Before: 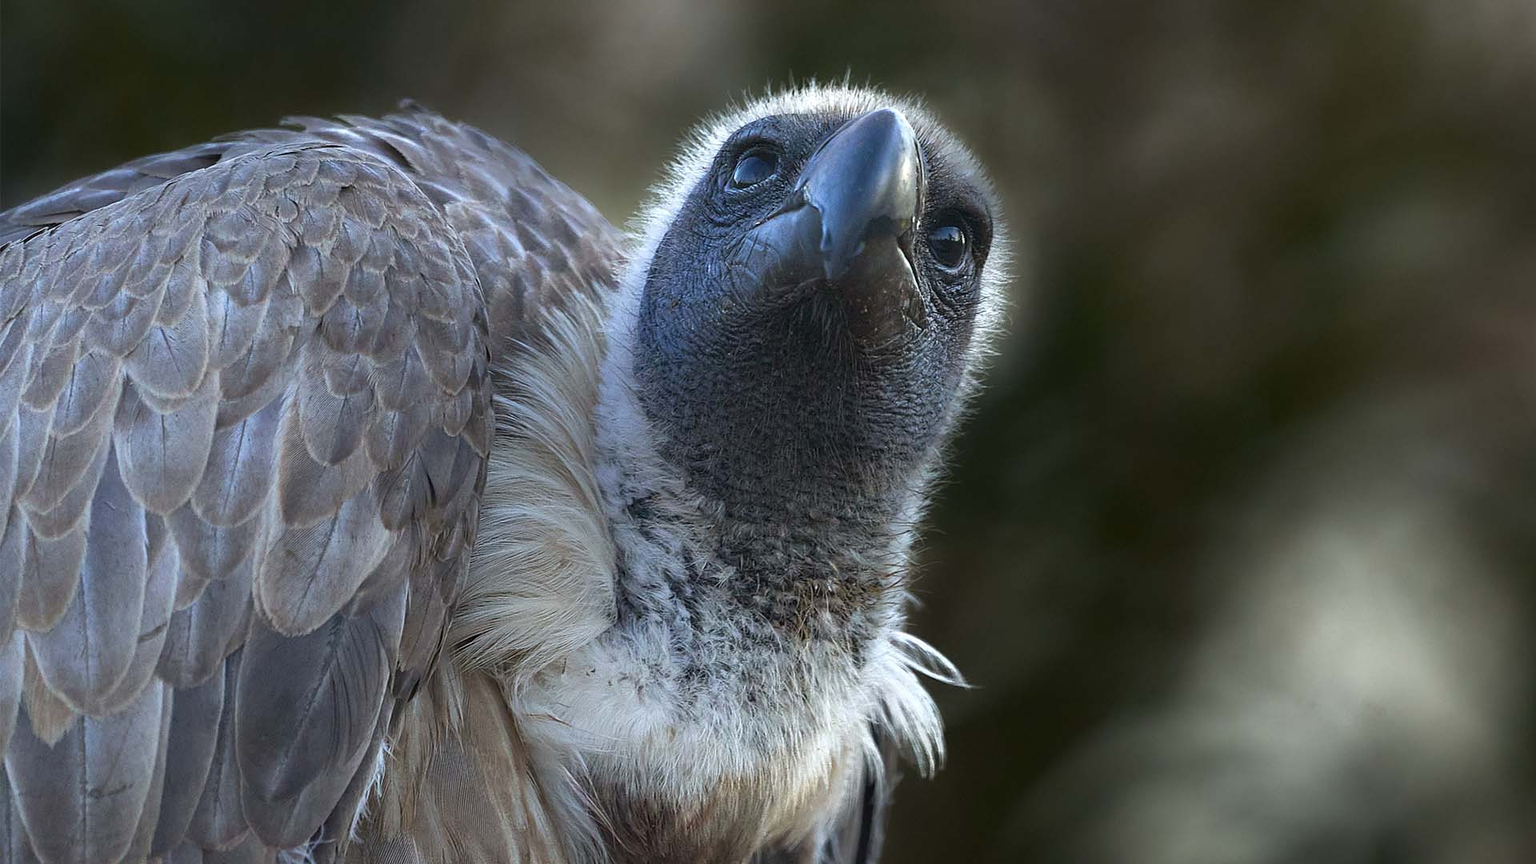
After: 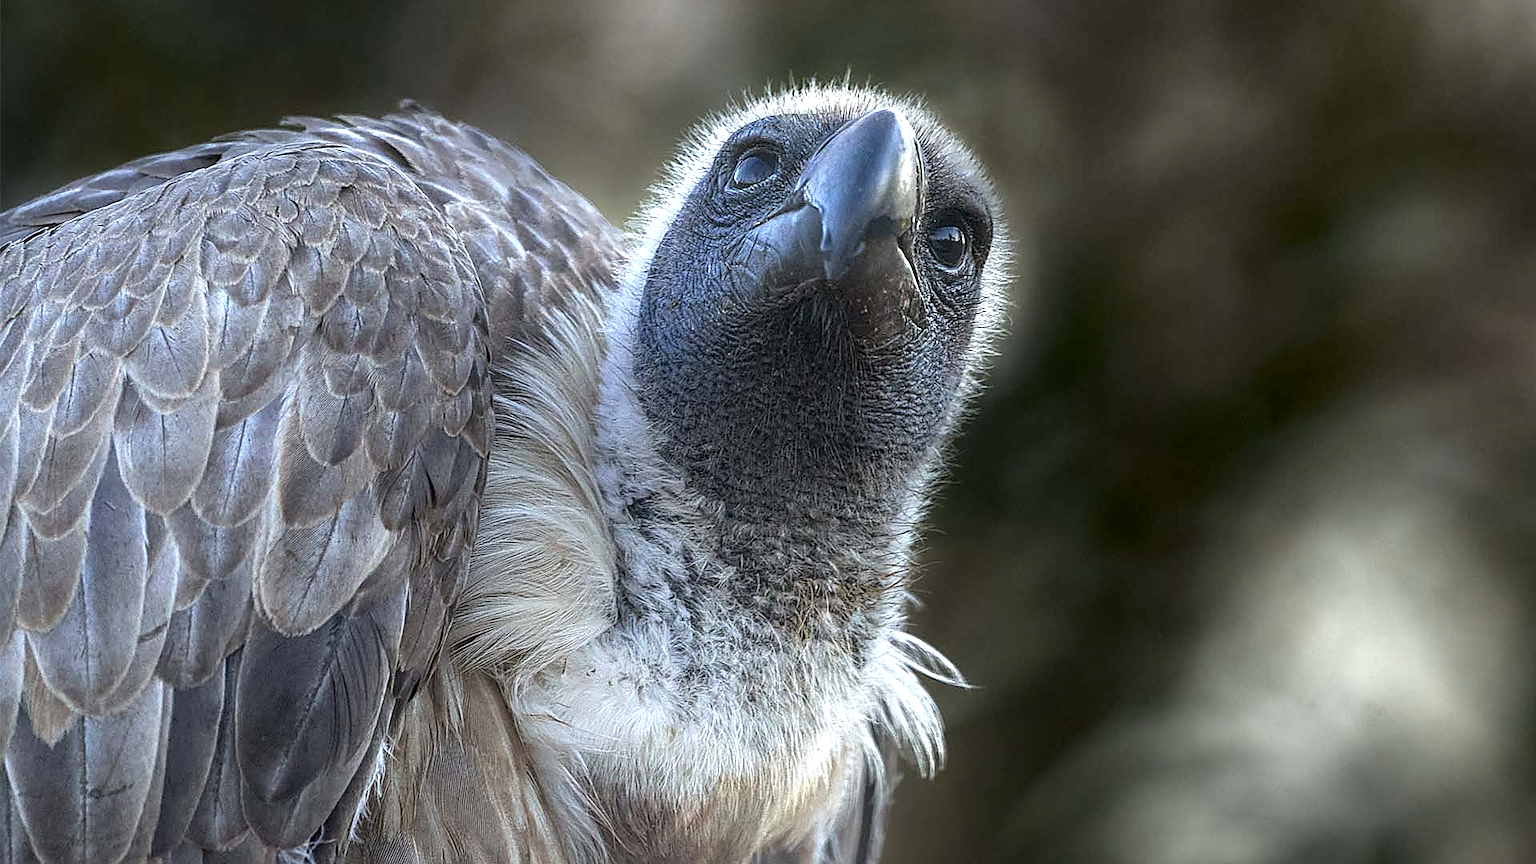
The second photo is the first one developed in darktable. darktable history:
local contrast: highlights 60%, shadows 60%, detail 160%
sharpen: on, module defaults
bloom: size 38%, threshold 95%, strength 30%
